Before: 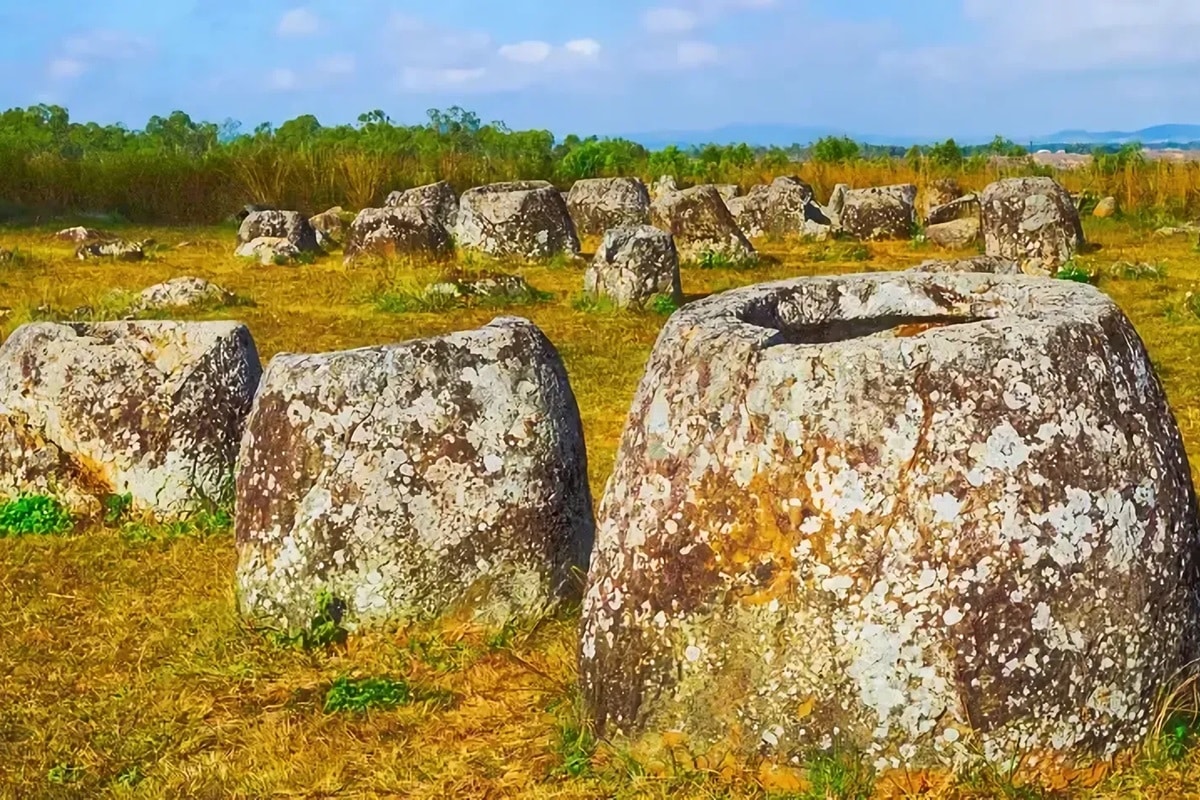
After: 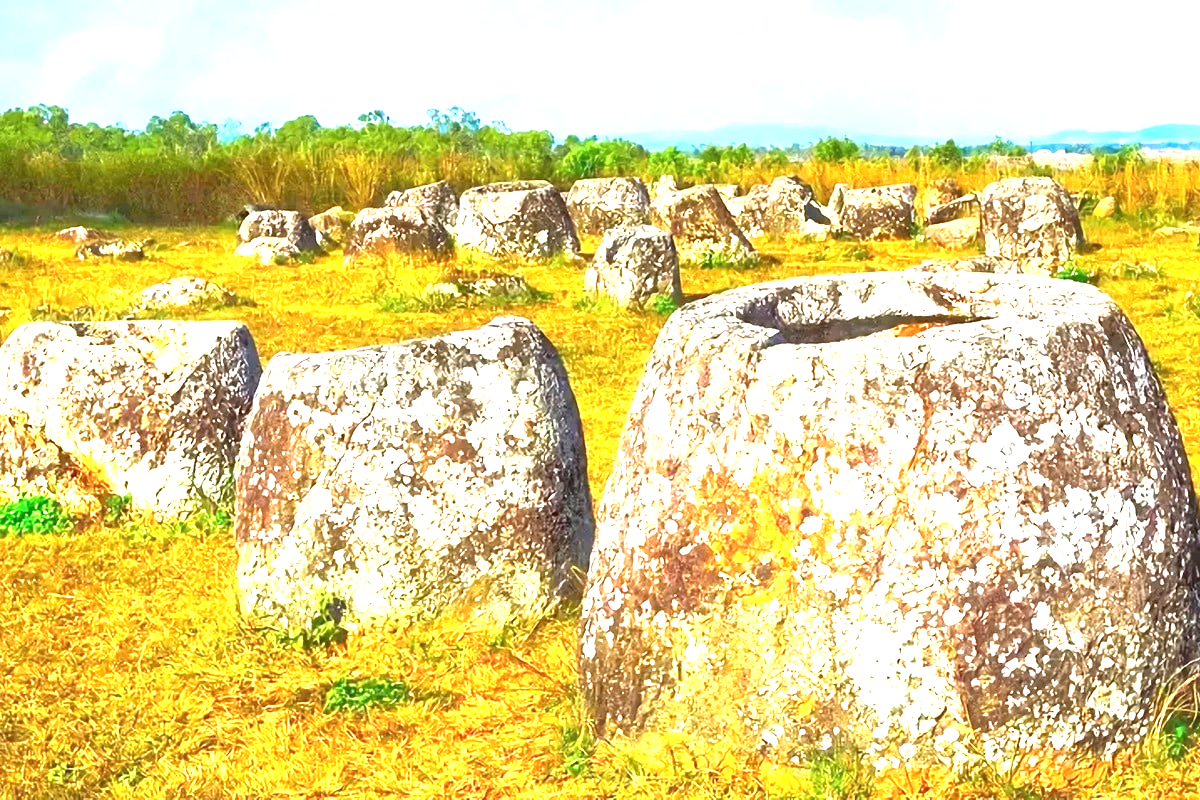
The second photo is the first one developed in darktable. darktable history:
exposure: black level correction 0, exposure 1.741 EV, compensate highlight preservation false
